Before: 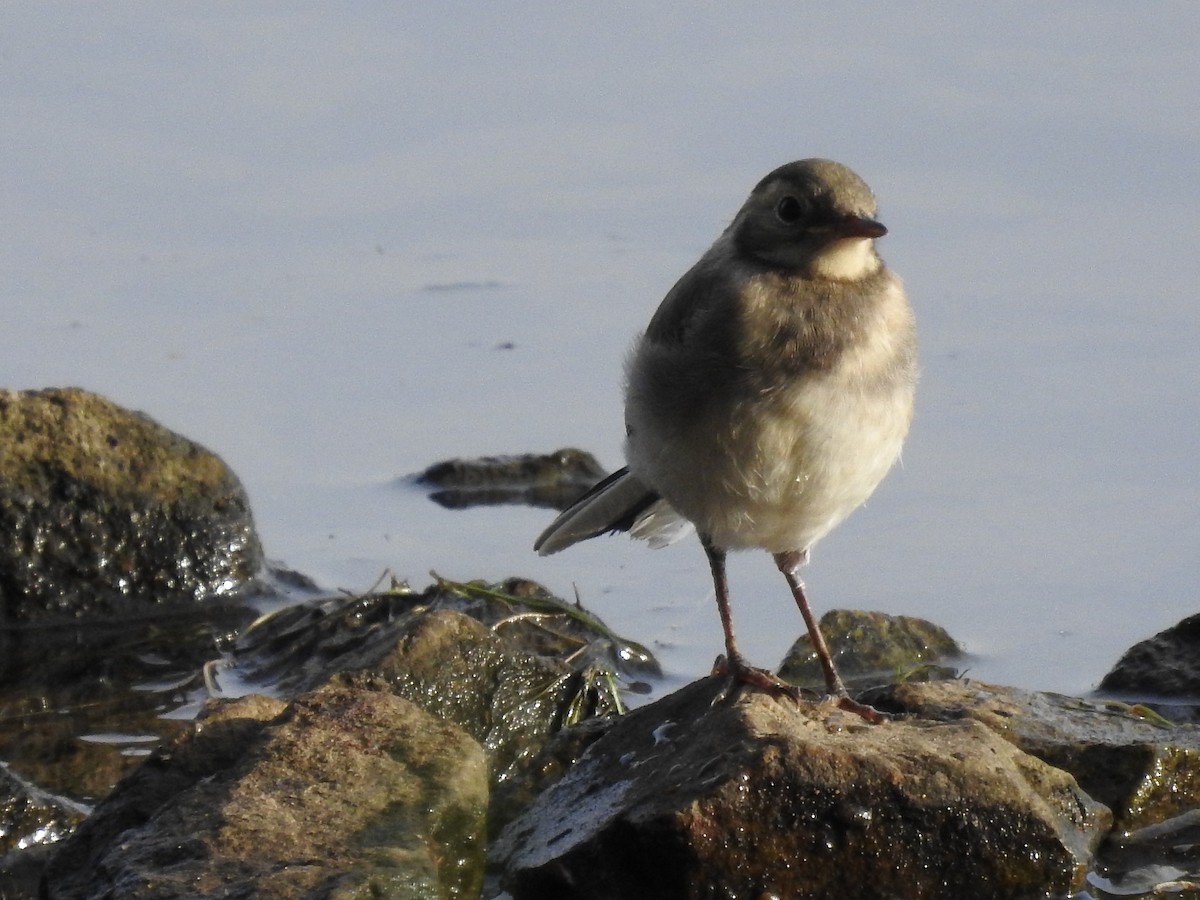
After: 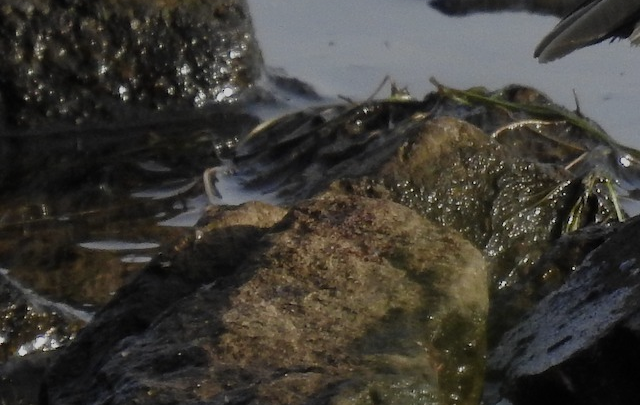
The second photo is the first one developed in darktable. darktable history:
crop and rotate: top 54.778%, right 46.61%, bottom 0.159%
exposure: black level correction 0, exposure -0.766 EV, compensate highlight preservation false
shadows and highlights: shadows 19.13, highlights -83.41, soften with gaussian
